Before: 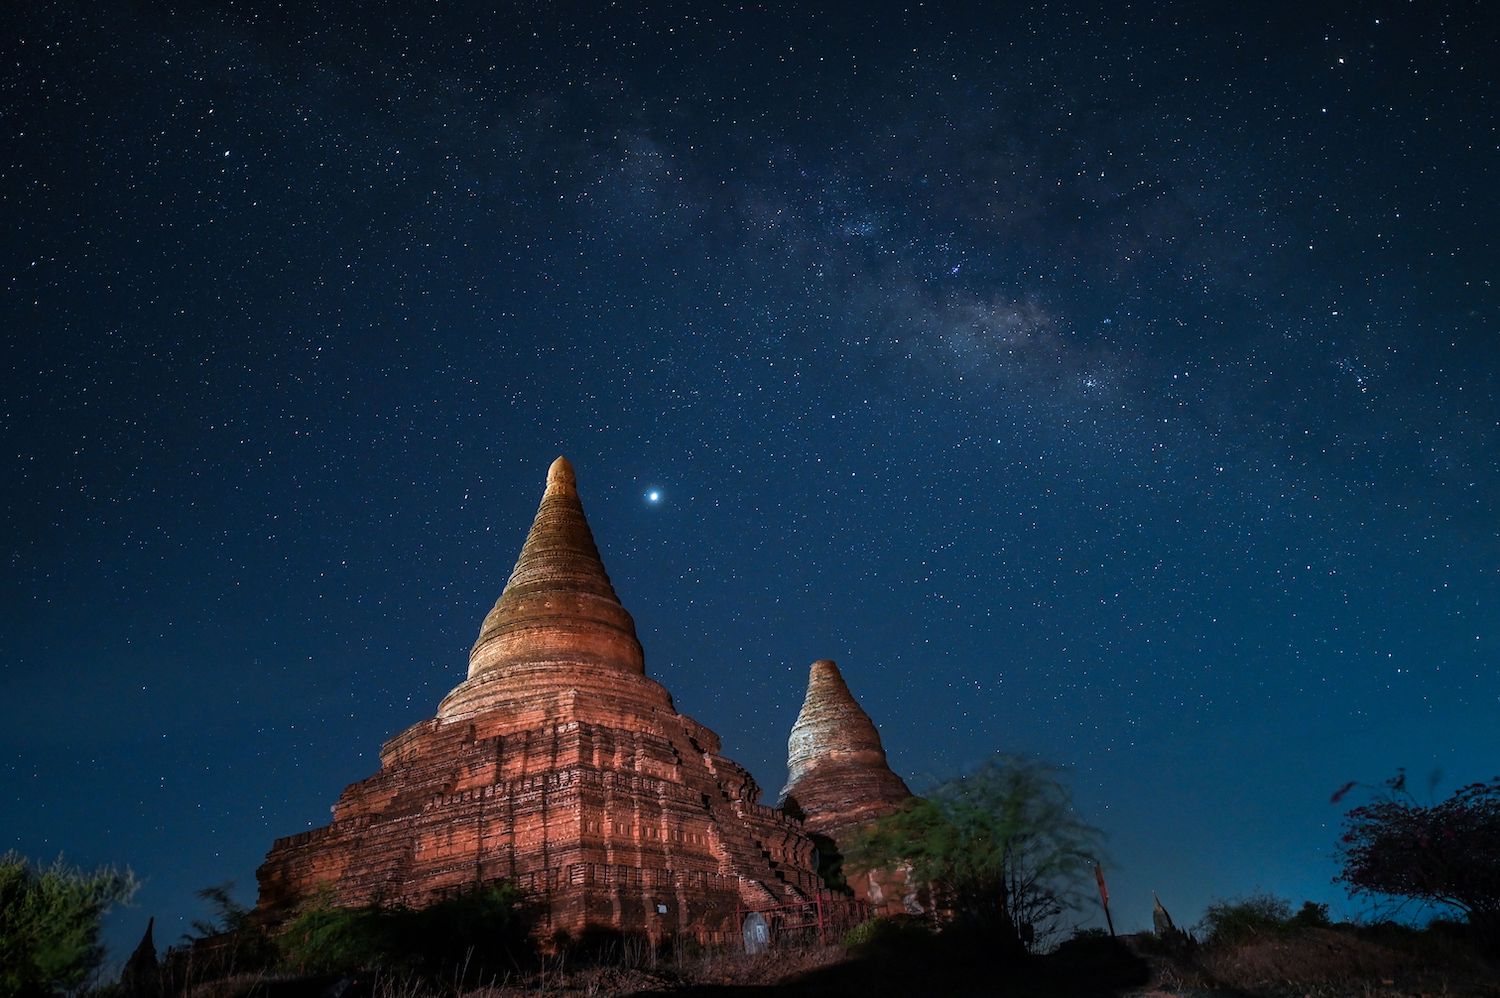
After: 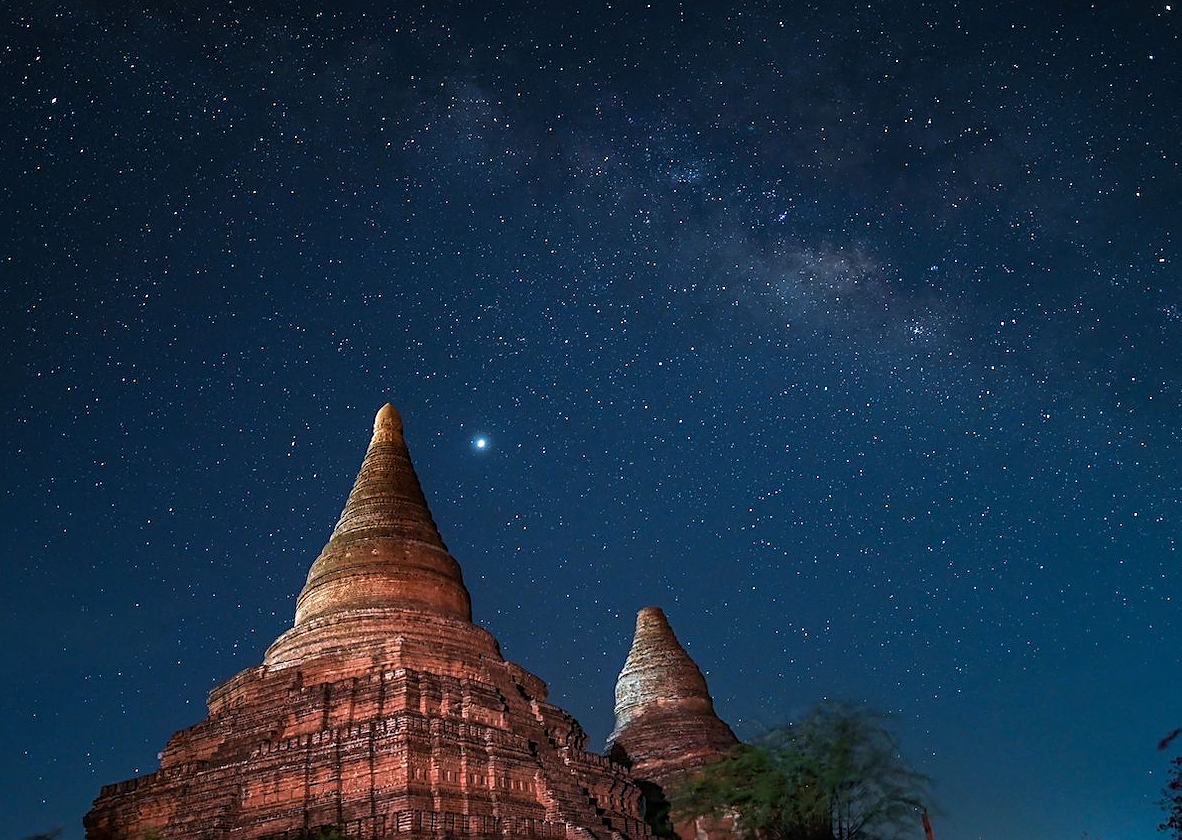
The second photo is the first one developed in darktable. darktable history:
crop: left 11.569%, top 5.342%, right 9.601%, bottom 10.449%
sharpen: on, module defaults
tone equalizer: on, module defaults
